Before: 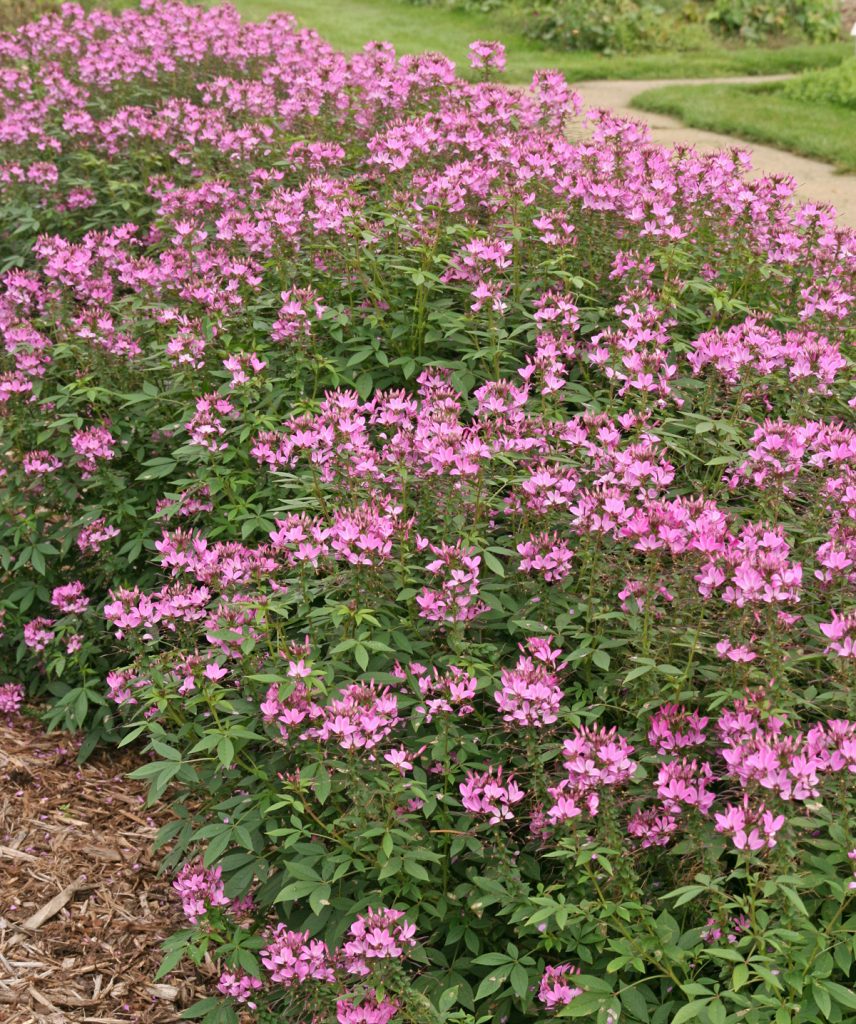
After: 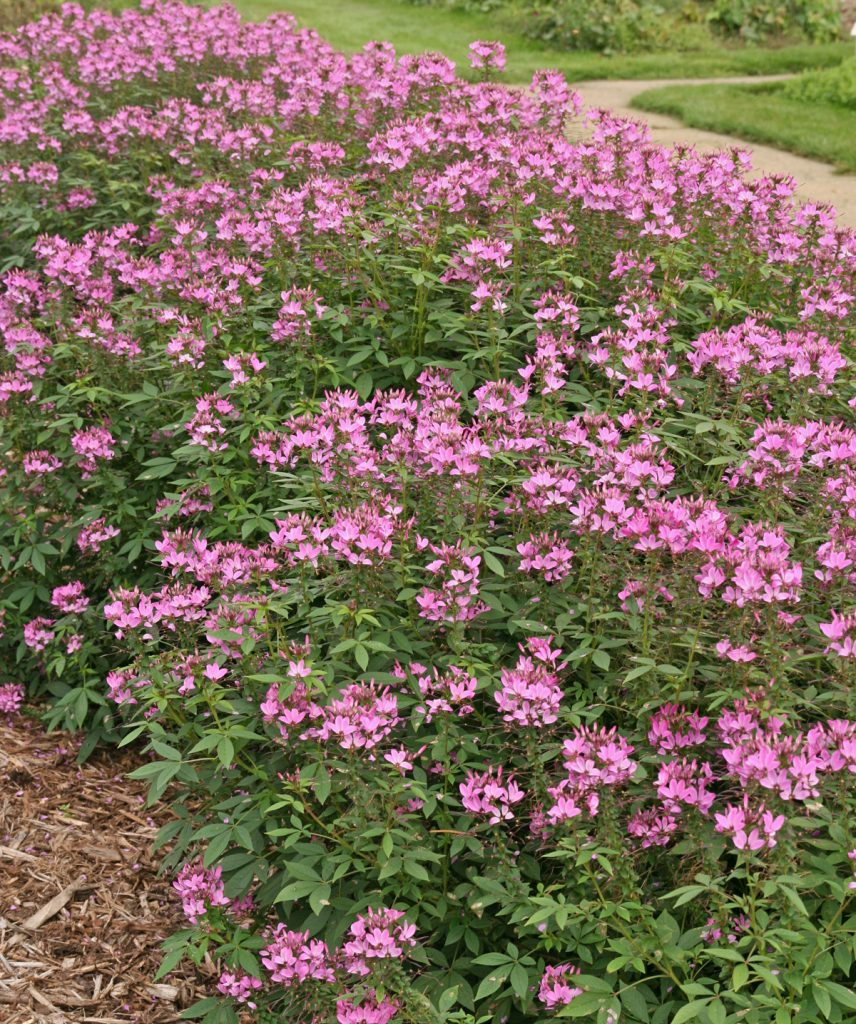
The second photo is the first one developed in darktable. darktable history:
color balance: mode lift, gamma, gain (sRGB)
shadows and highlights: shadows 43.71, white point adjustment -1.46, soften with gaussian
